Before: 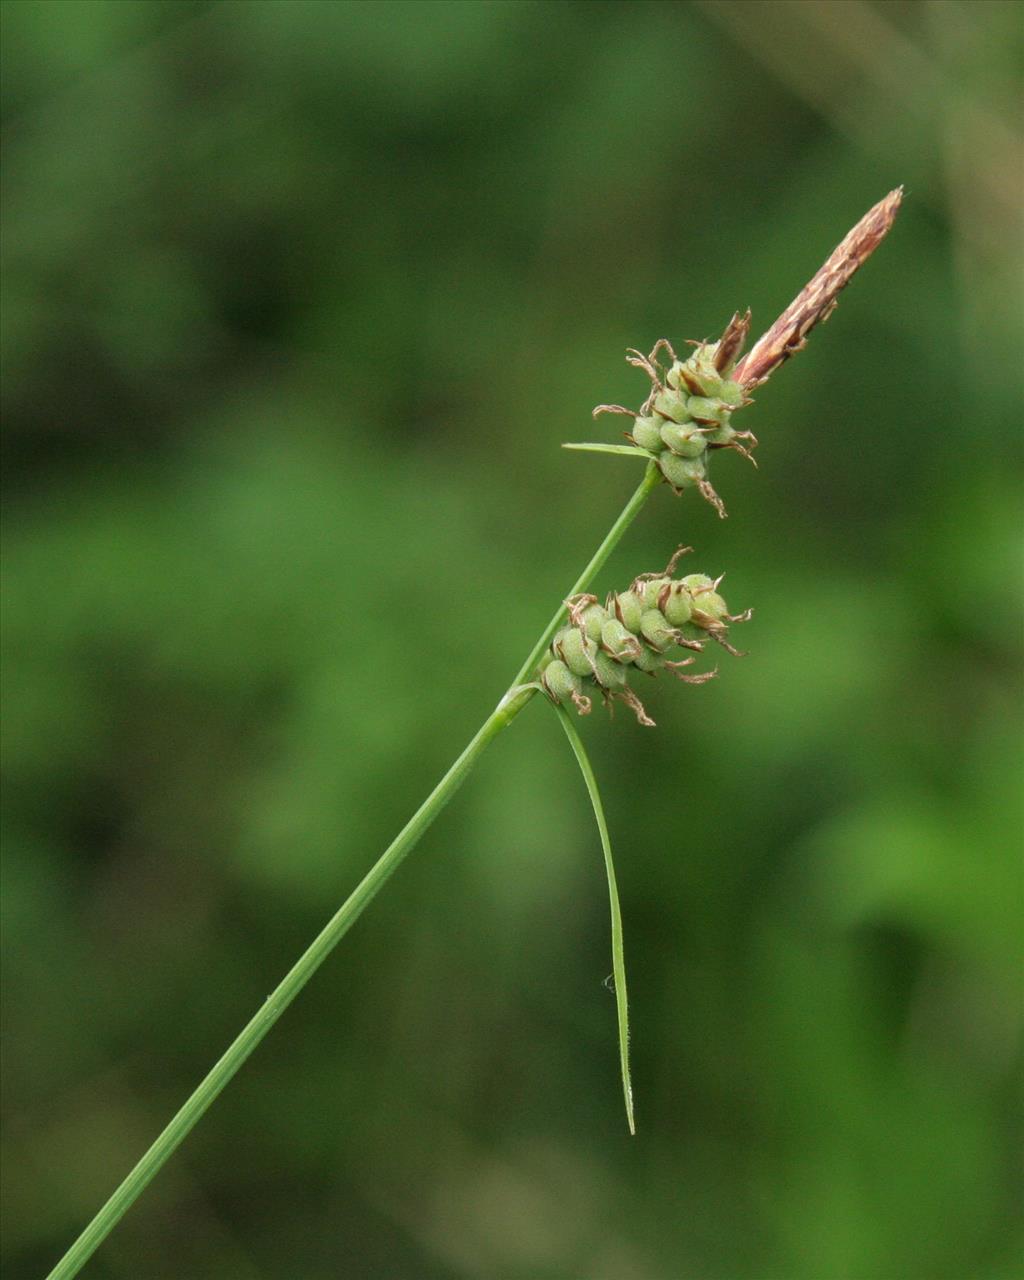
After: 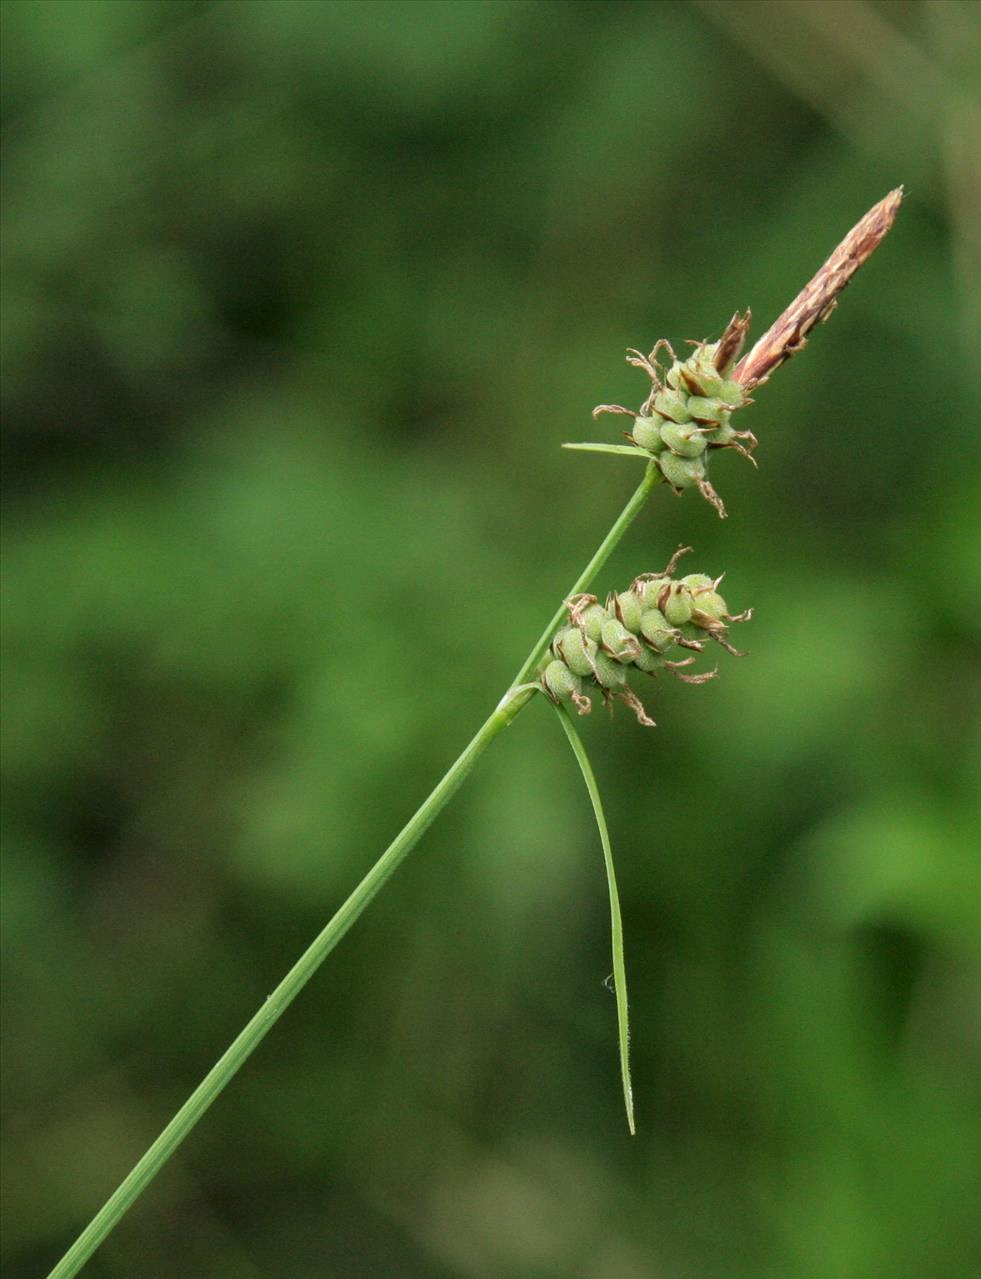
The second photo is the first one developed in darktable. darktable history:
local contrast: mode bilateral grid, contrast 20, coarseness 50, detail 132%, midtone range 0.2
crop: right 4.126%, bottom 0.031%
